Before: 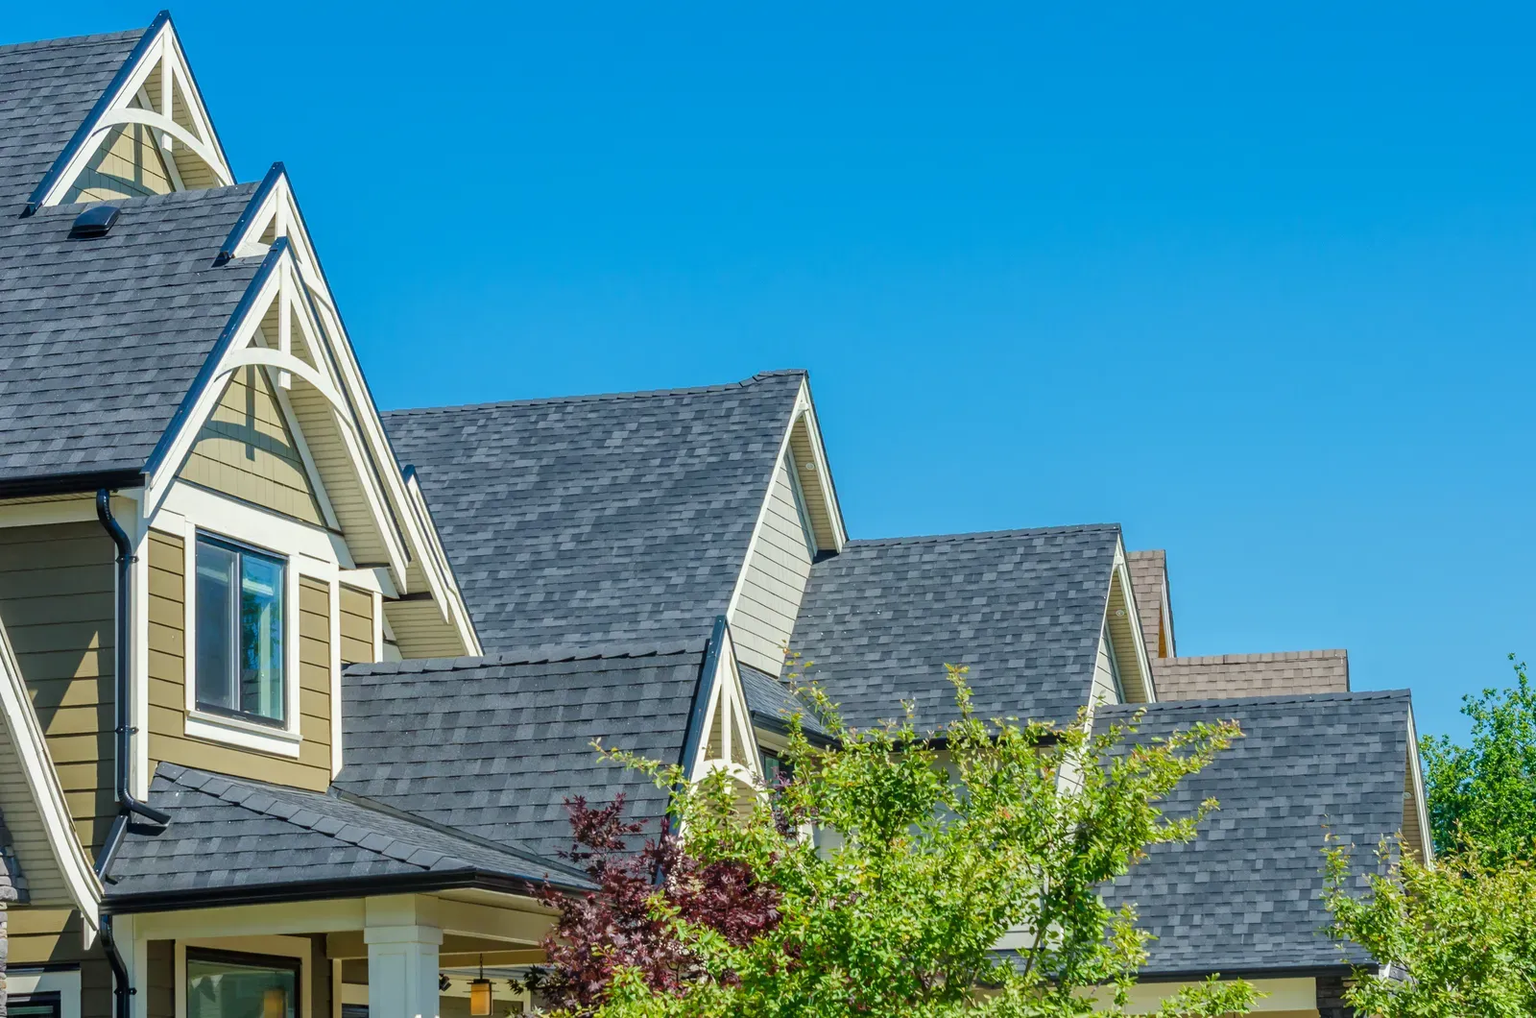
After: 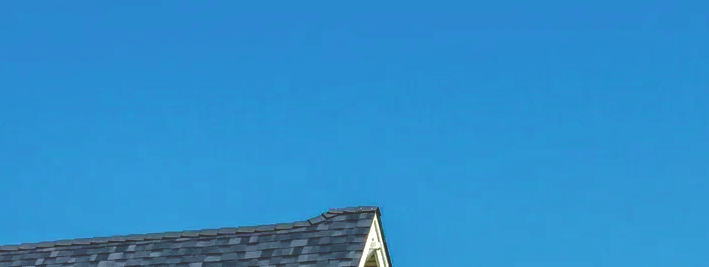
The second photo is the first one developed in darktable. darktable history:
velvia: on, module defaults
exposure: compensate highlight preservation false
shadows and highlights: shadows 39.25, highlights -59.87
color balance rgb: highlights gain › chroma 0.299%, highlights gain › hue 332.86°, perceptual saturation grading › global saturation 27.37%, perceptual saturation grading › highlights -28.463%, perceptual saturation grading › mid-tones 15.628%, perceptual saturation grading › shadows 34.073%, perceptual brilliance grading › global brilliance 12.148%, global vibrance 9.955%
contrast brightness saturation: contrast -0.045, saturation -0.397
haze removal: strength 0.302, distance 0.249, adaptive false
crop: left 28.901%, top 16.815%, right 26.786%, bottom 57.941%
base curve: curves: ch0 [(0, 0.02) (0.083, 0.036) (1, 1)], preserve colors none
